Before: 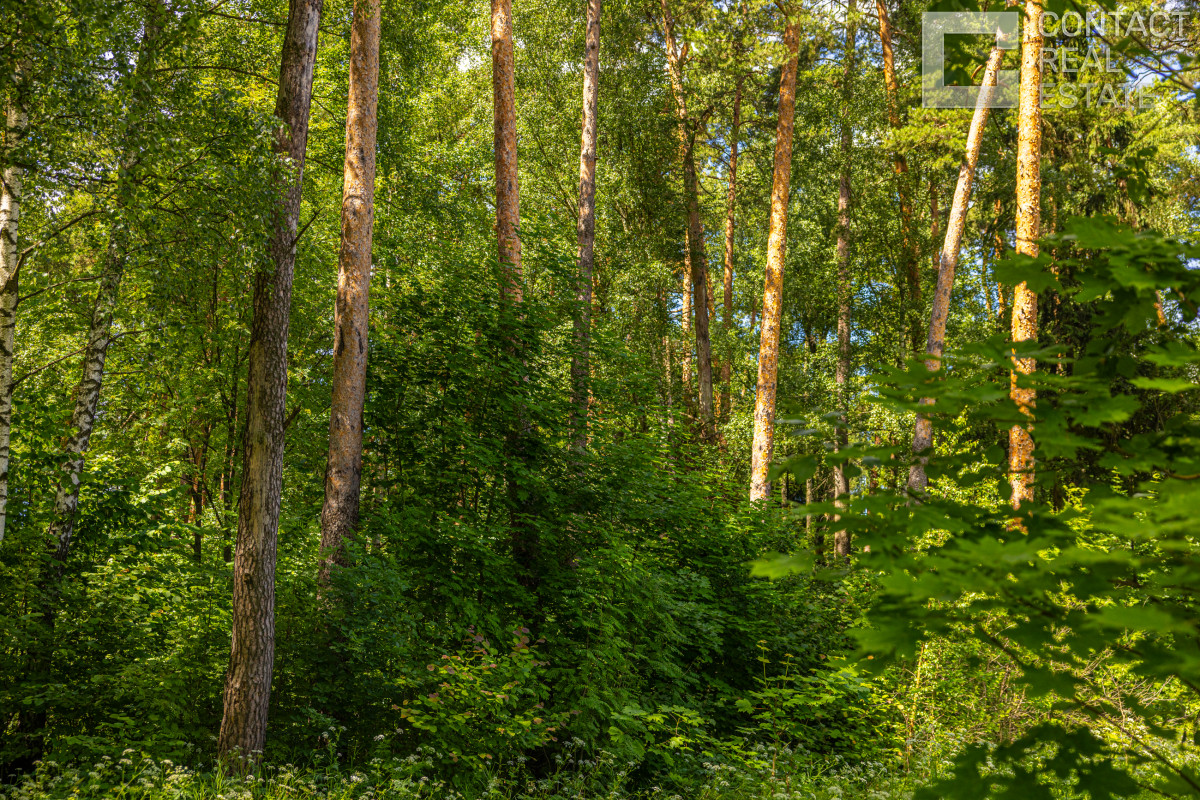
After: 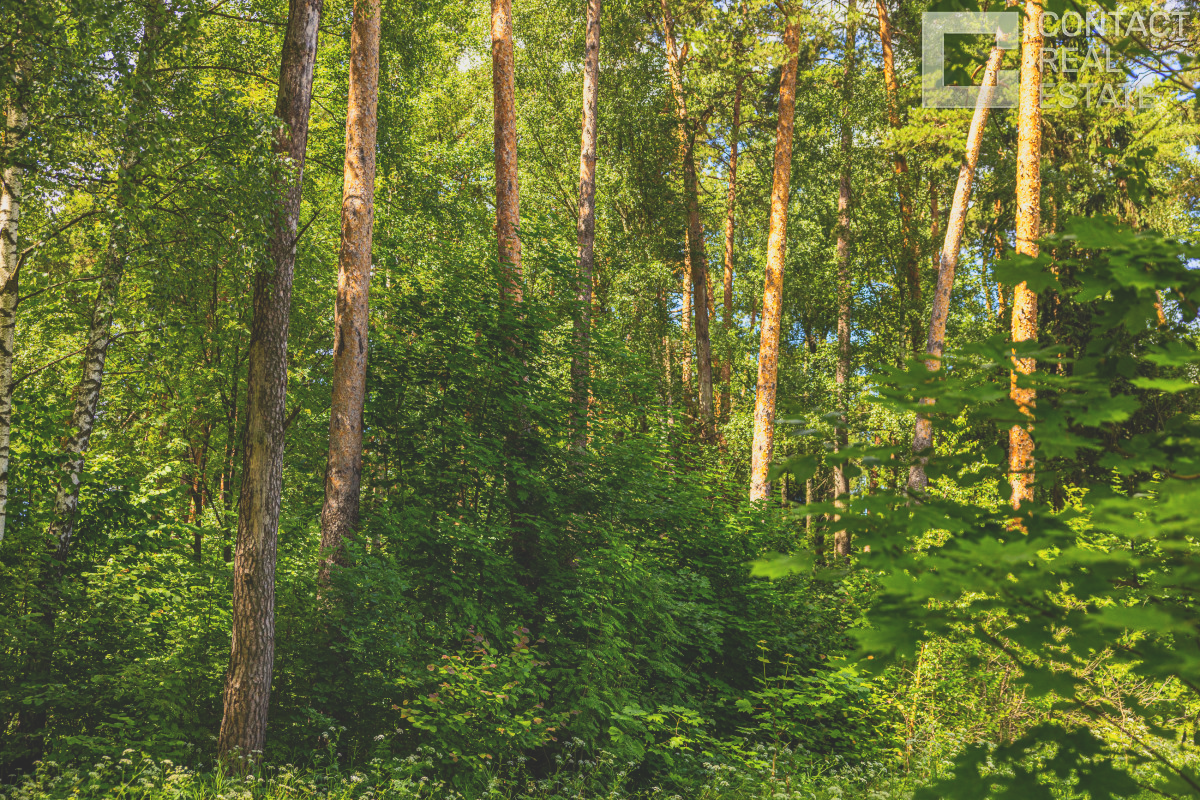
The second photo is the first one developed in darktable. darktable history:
exposure: black level correction -0.015, exposure -0.127 EV, compensate exposure bias true, compensate highlight preservation false
shadows and highlights: shadows 37.46, highlights -27.71, soften with gaussian
tone curve: curves: ch0 [(0, 0.026) (0.181, 0.223) (0.405, 0.46) (0.456, 0.528) (0.634, 0.728) (0.877, 0.89) (0.984, 0.935)]; ch1 [(0, 0) (0.443, 0.43) (0.492, 0.488) (0.566, 0.579) (0.595, 0.625) (0.65, 0.657) (0.696, 0.725) (1, 1)]; ch2 [(0, 0) (0.33, 0.301) (0.421, 0.443) (0.447, 0.489) (0.495, 0.494) (0.537, 0.57) (0.586, 0.591) (0.663, 0.686) (1, 1)], color space Lab, linked channels, preserve colors none
